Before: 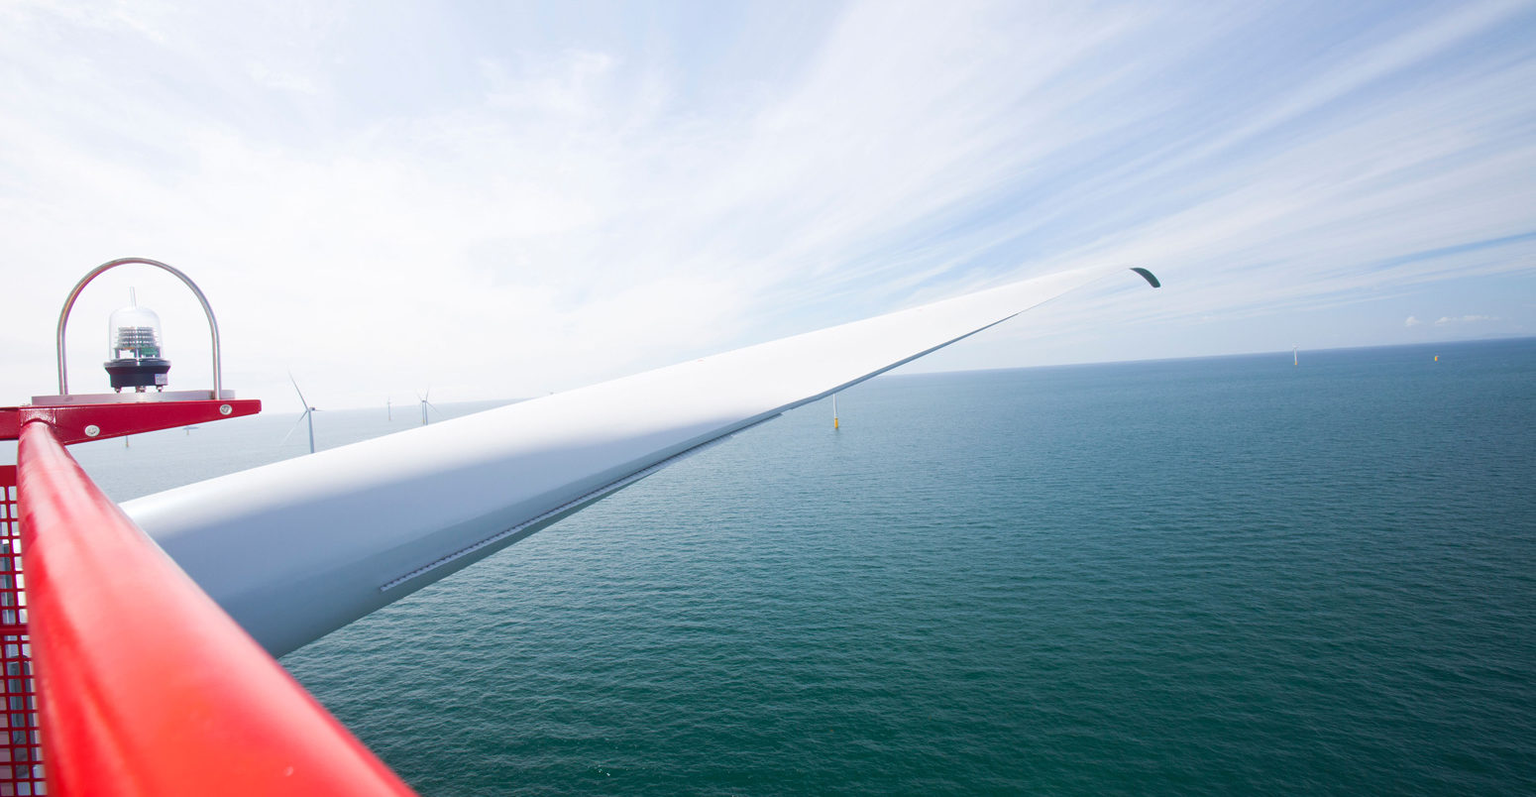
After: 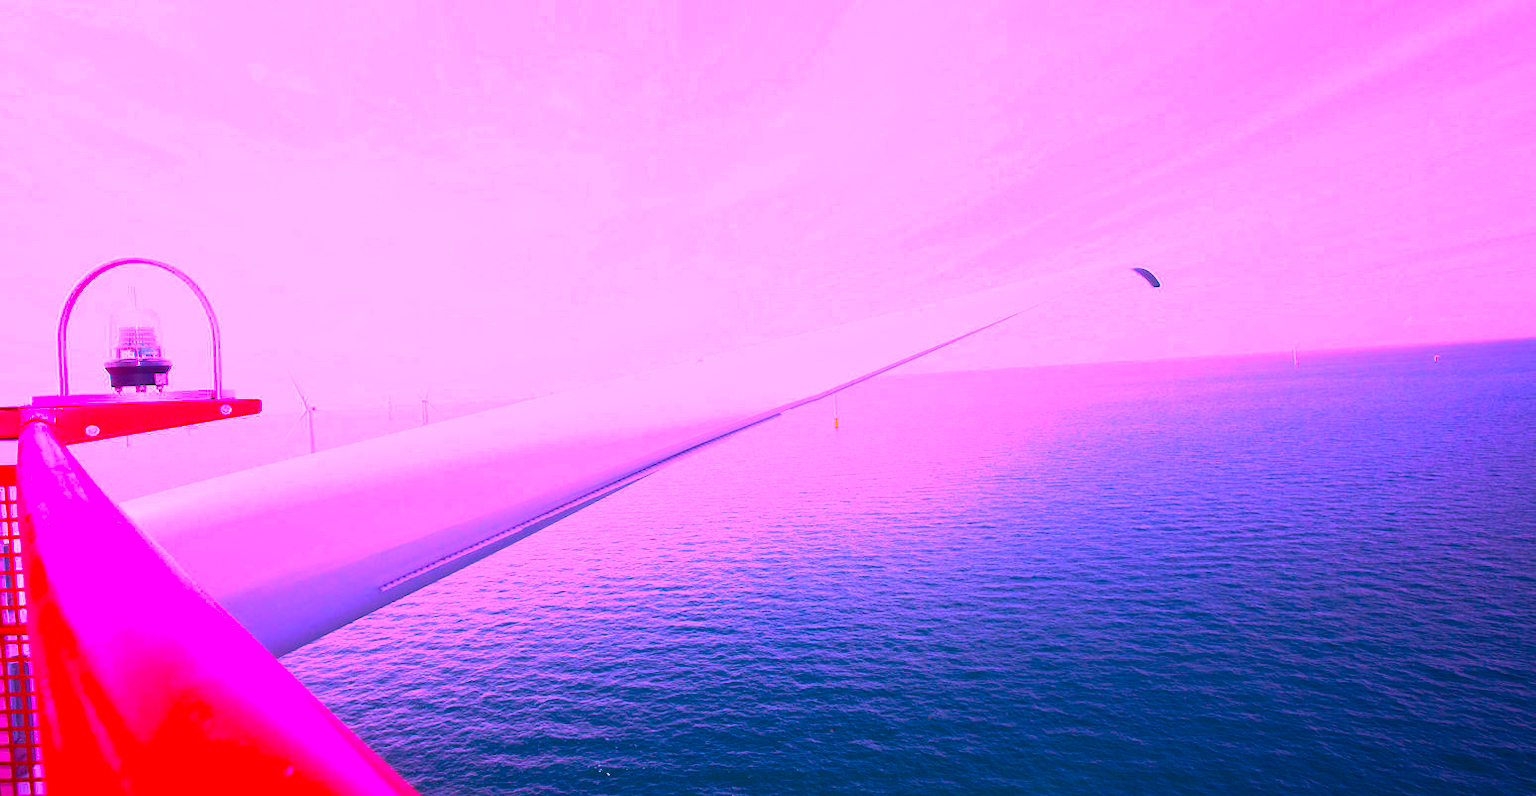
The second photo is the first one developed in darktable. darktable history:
white balance: red 1.91, blue 1.727
color balance rgb: linear chroma grading › global chroma 9%, perceptual saturation grading › global saturation 36%, perceptual brilliance grading › global brilliance 15%, perceptual brilliance grading › shadows -35%, global vibrance 15%
